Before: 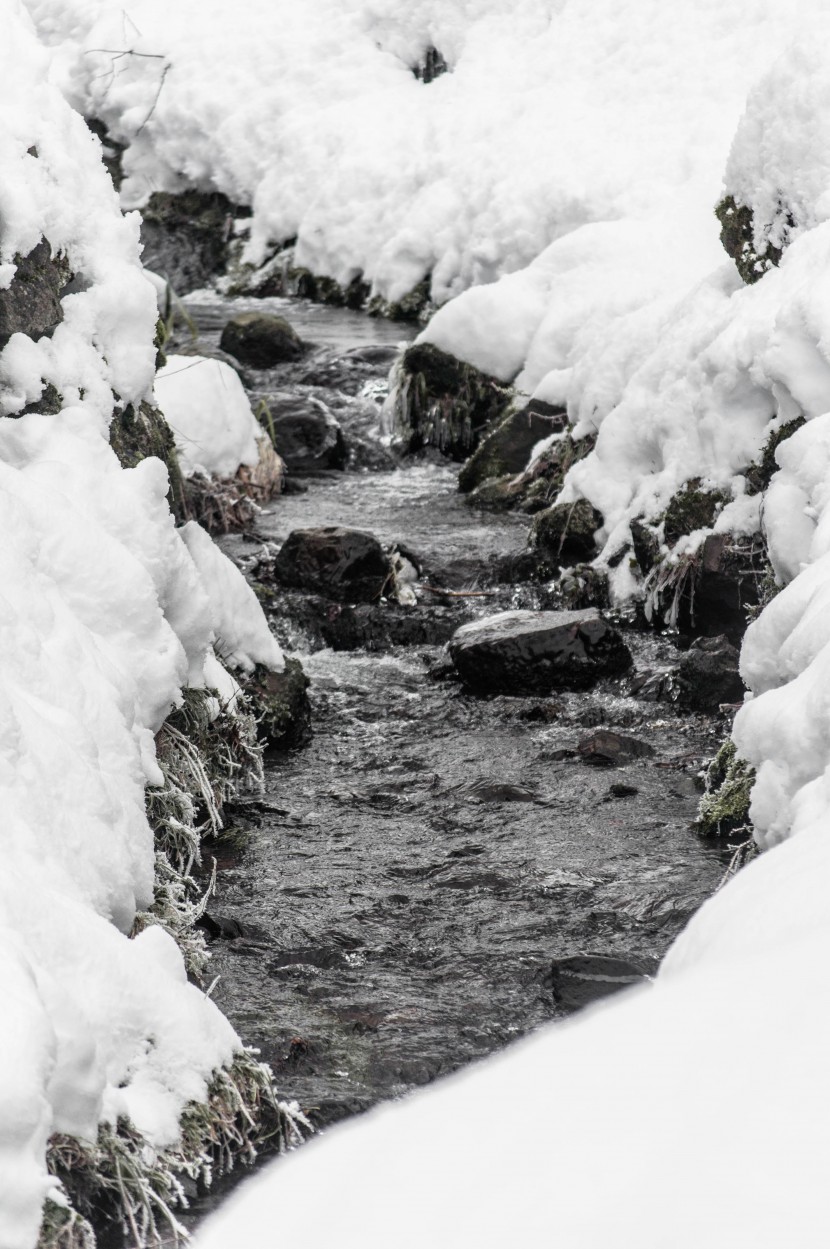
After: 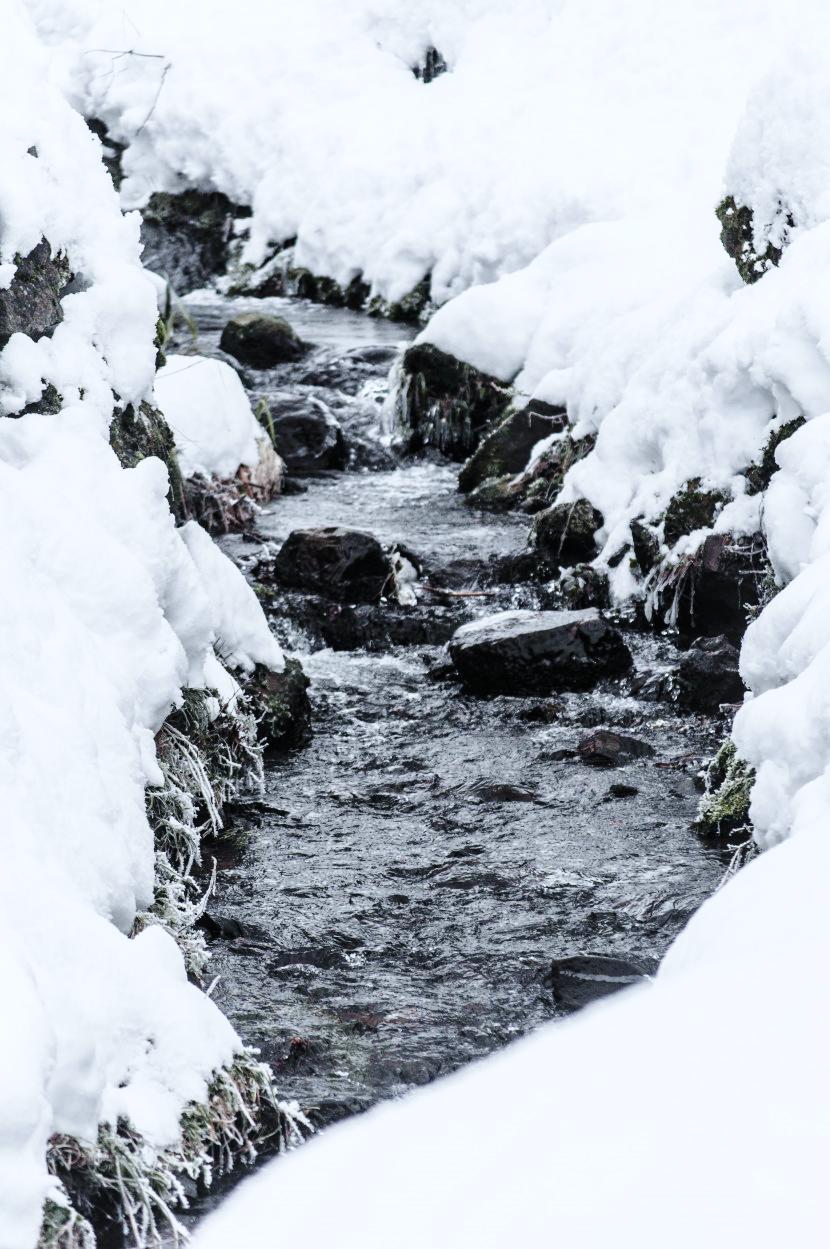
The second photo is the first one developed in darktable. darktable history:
color calibration: x 0.367, y 0.379, temperature 4385.48 K
base curve: curves: ch0 [(0, 0) (0.032, 0.025) (0.121, 0.166) (0.206, 0.329) (0.605, 0.79) (1, 1)], preserve colors none
